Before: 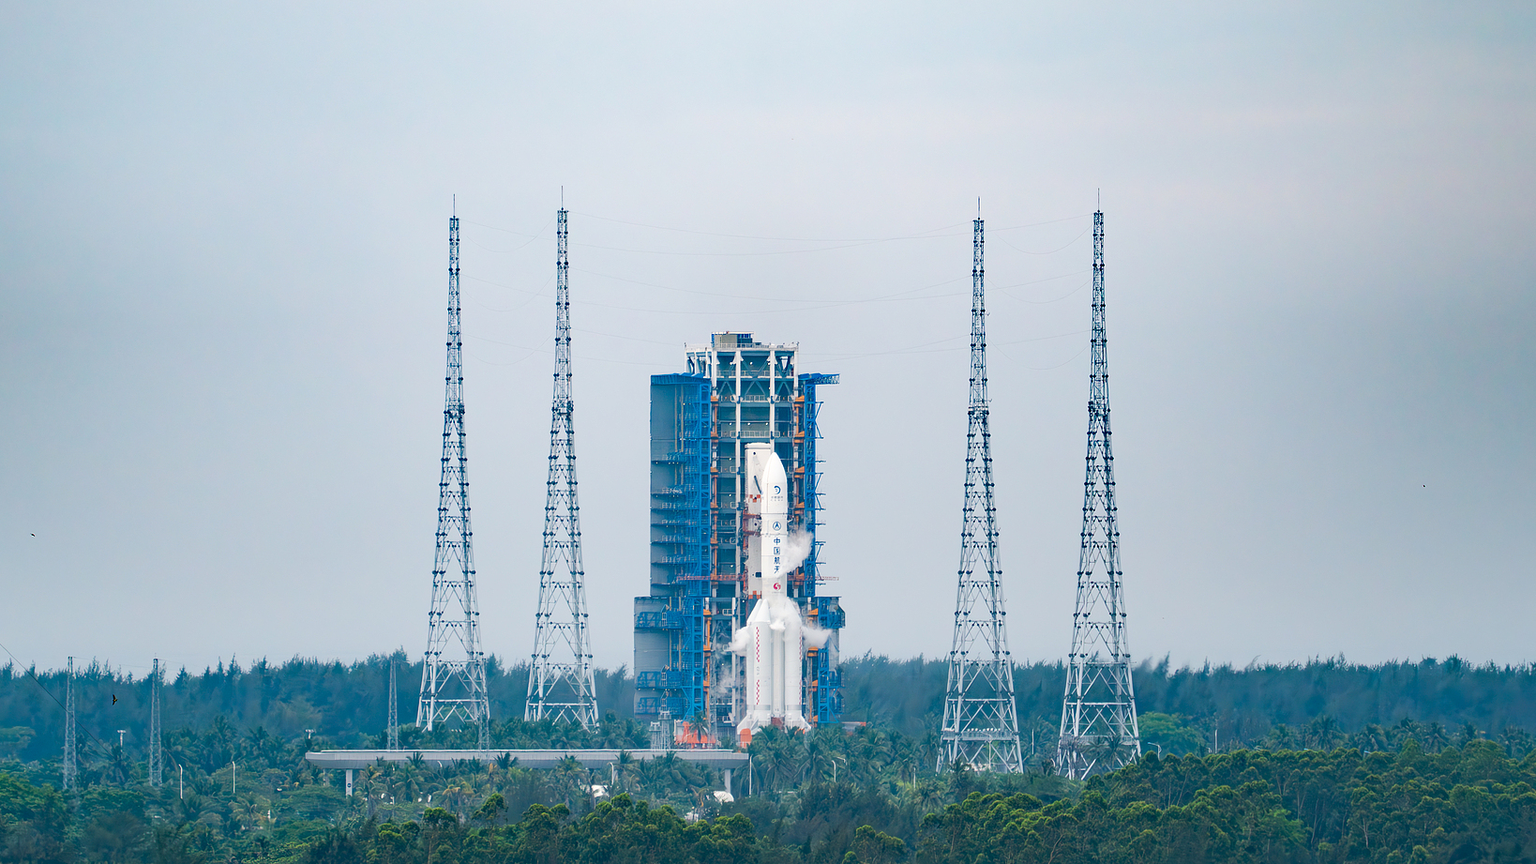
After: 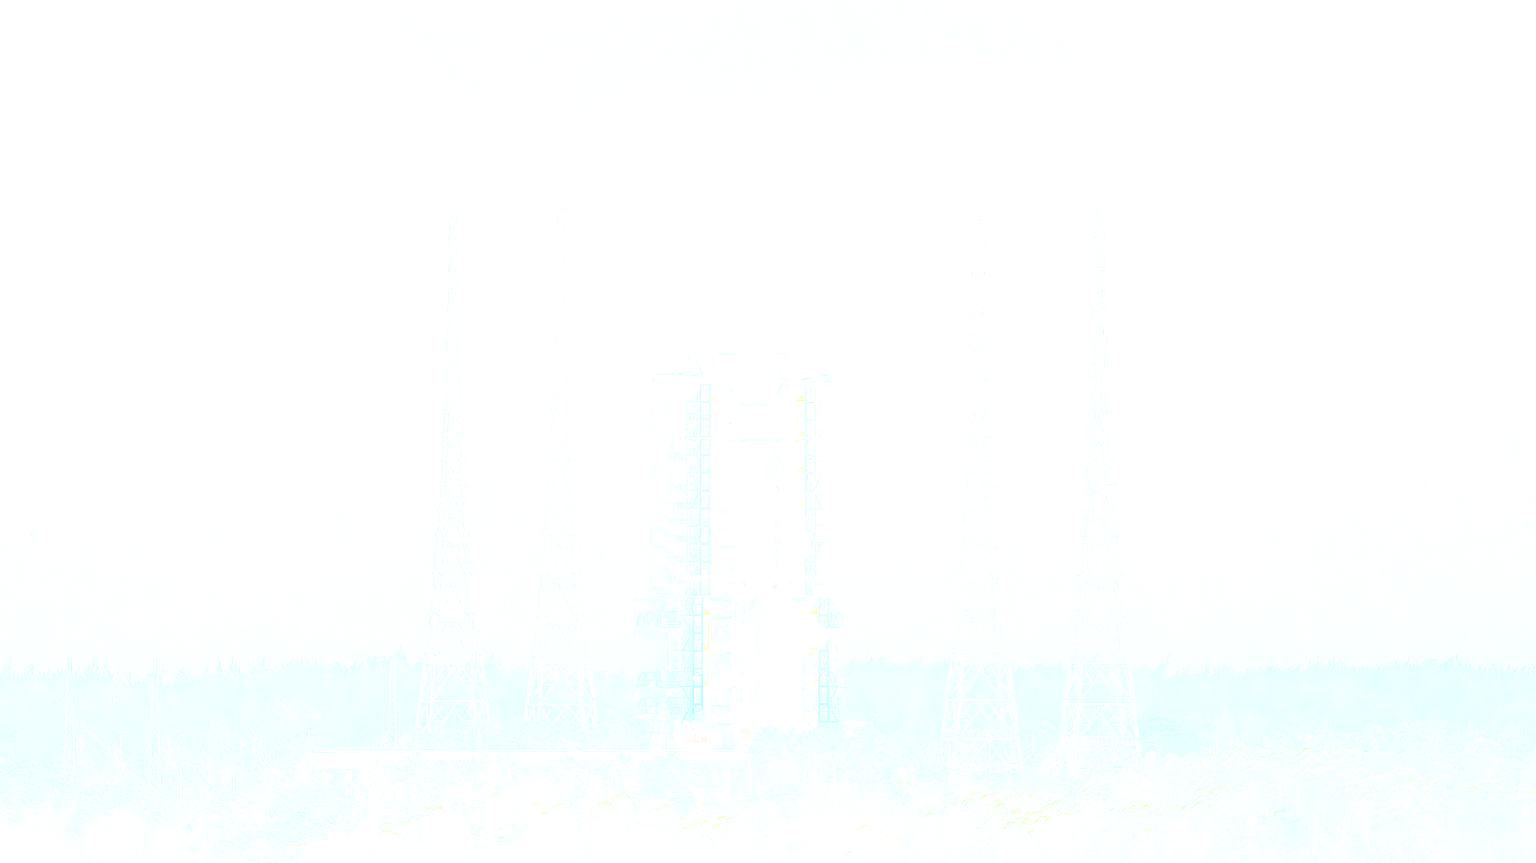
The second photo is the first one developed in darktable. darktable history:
bloom: size 85%, threshold 5%, strength 85%
white balance: red 0.984, blue 1.059
